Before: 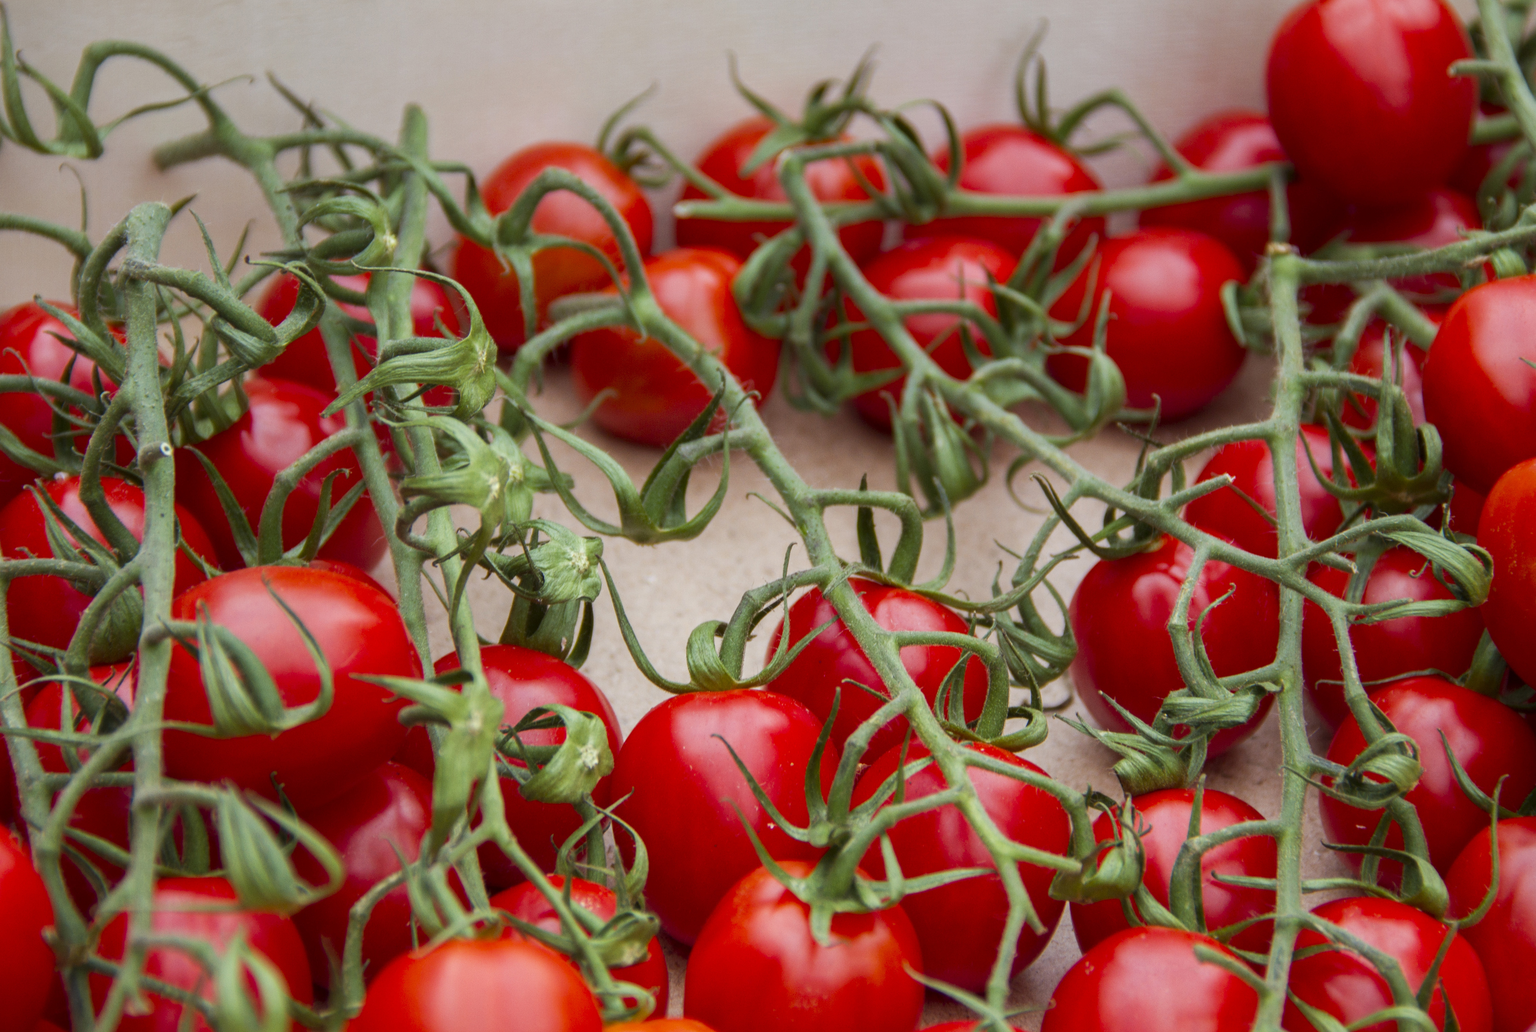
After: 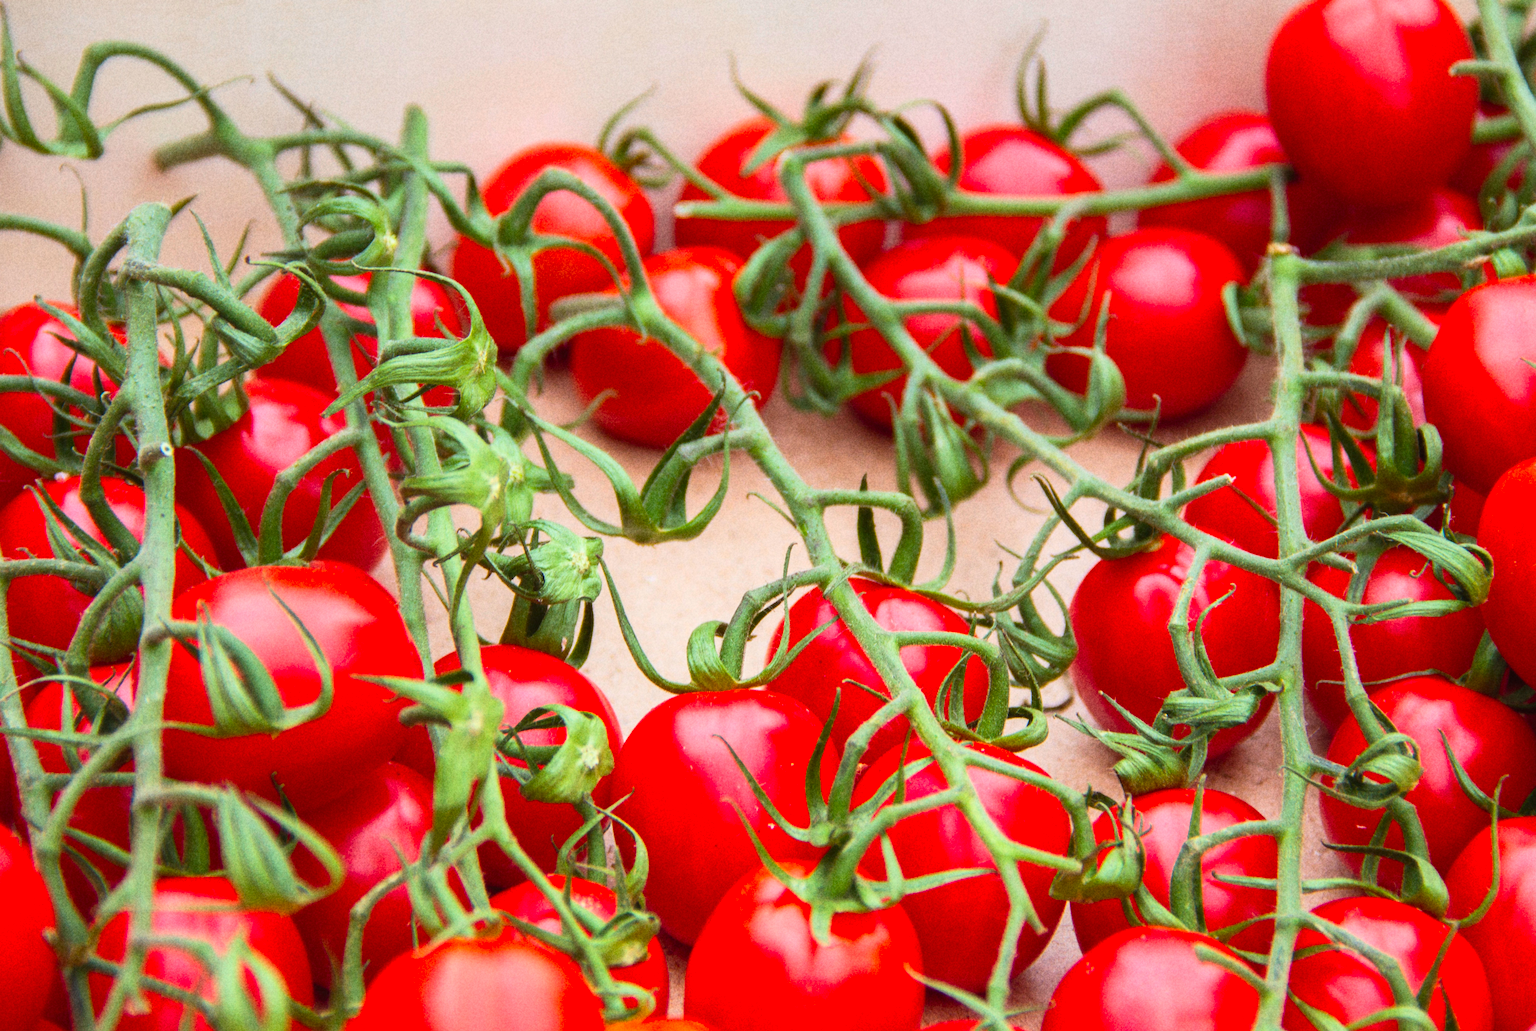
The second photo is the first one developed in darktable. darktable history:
contrast brightness saturation: contrast 0.24, brightness 0.26, saturation 0.39
white balance: emerald 1
grain: coarseness 22.88 ISO
